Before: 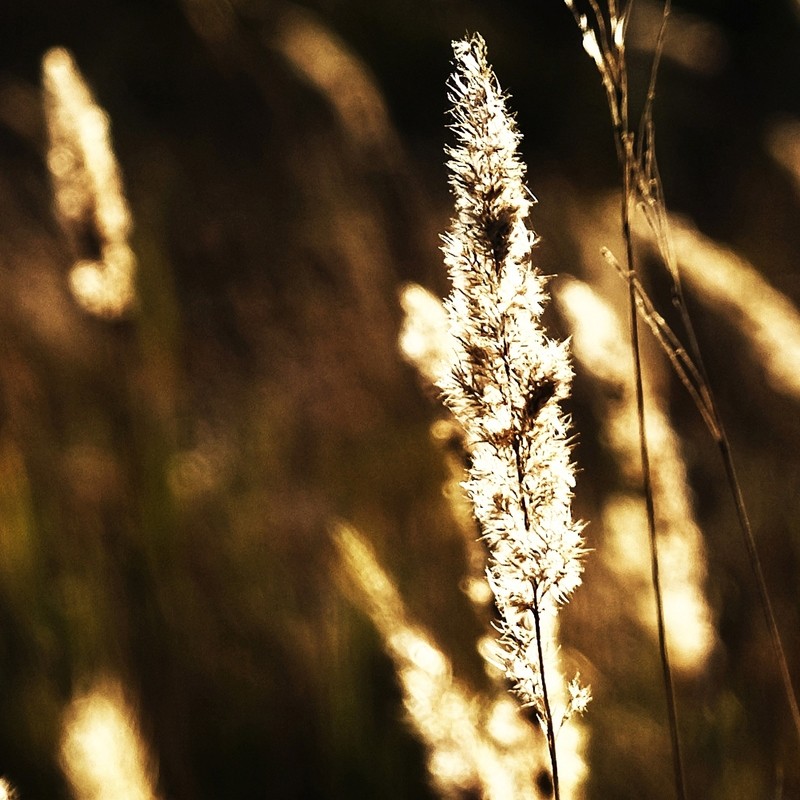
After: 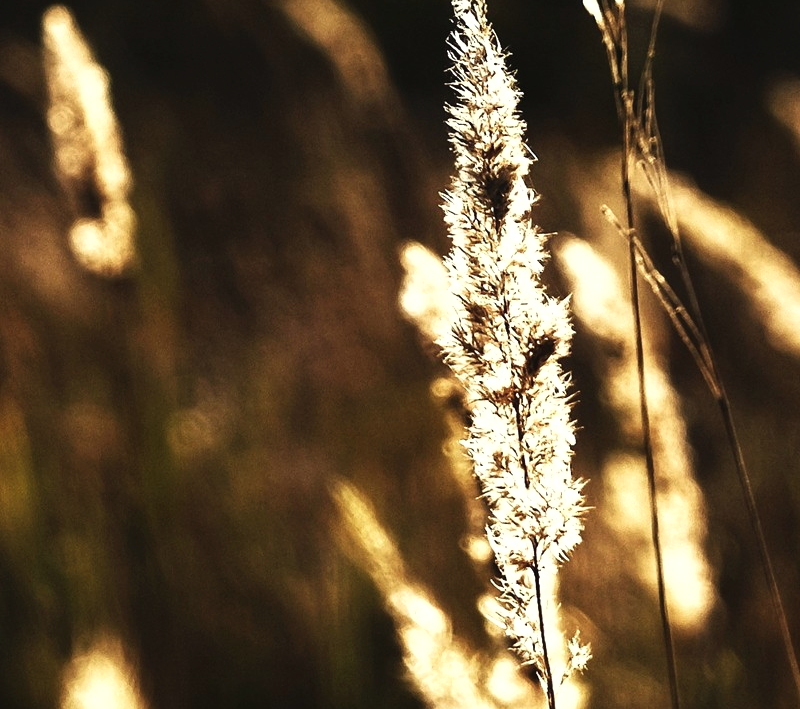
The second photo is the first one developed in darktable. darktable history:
crop and rotate: top 5.432%, bottom 5.878%
shadows and highlights: shadows -11.81, white point adjustment 3.88, highlights 26.91
exposure: black level correction -0.003, exposure 0.043 EV, compensate highlight preservation false
